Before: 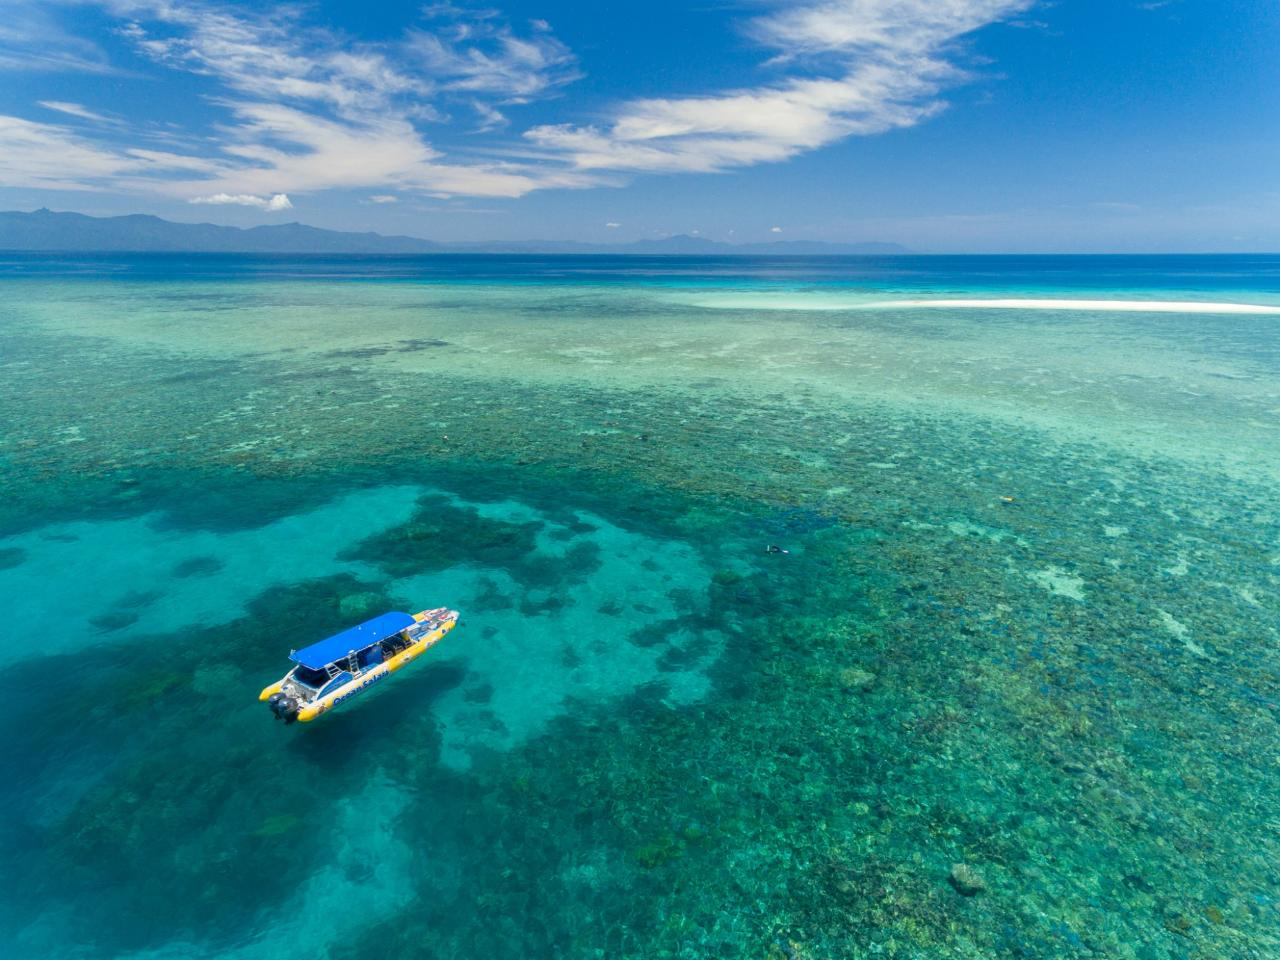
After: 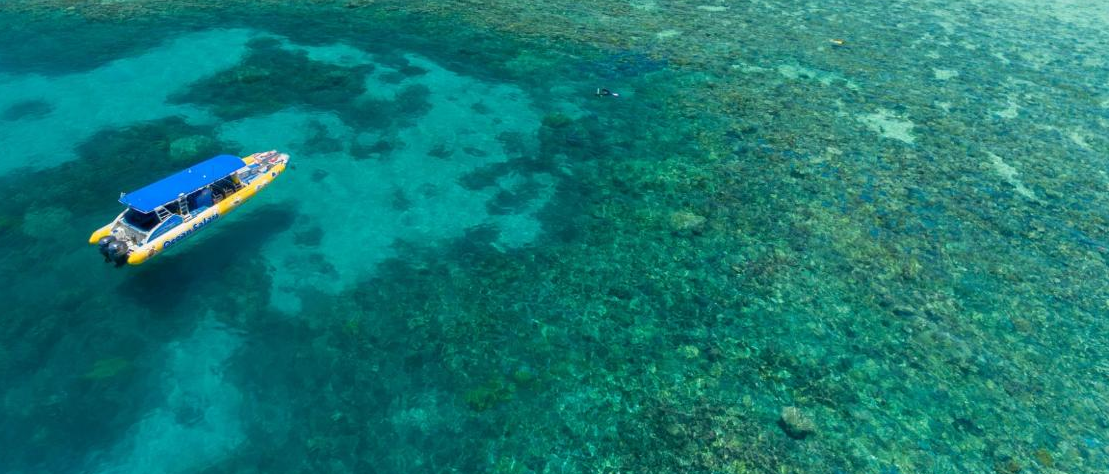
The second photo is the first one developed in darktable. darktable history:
crop and rotate: left 13.296%, top 47.623%, bottom 2.923%
